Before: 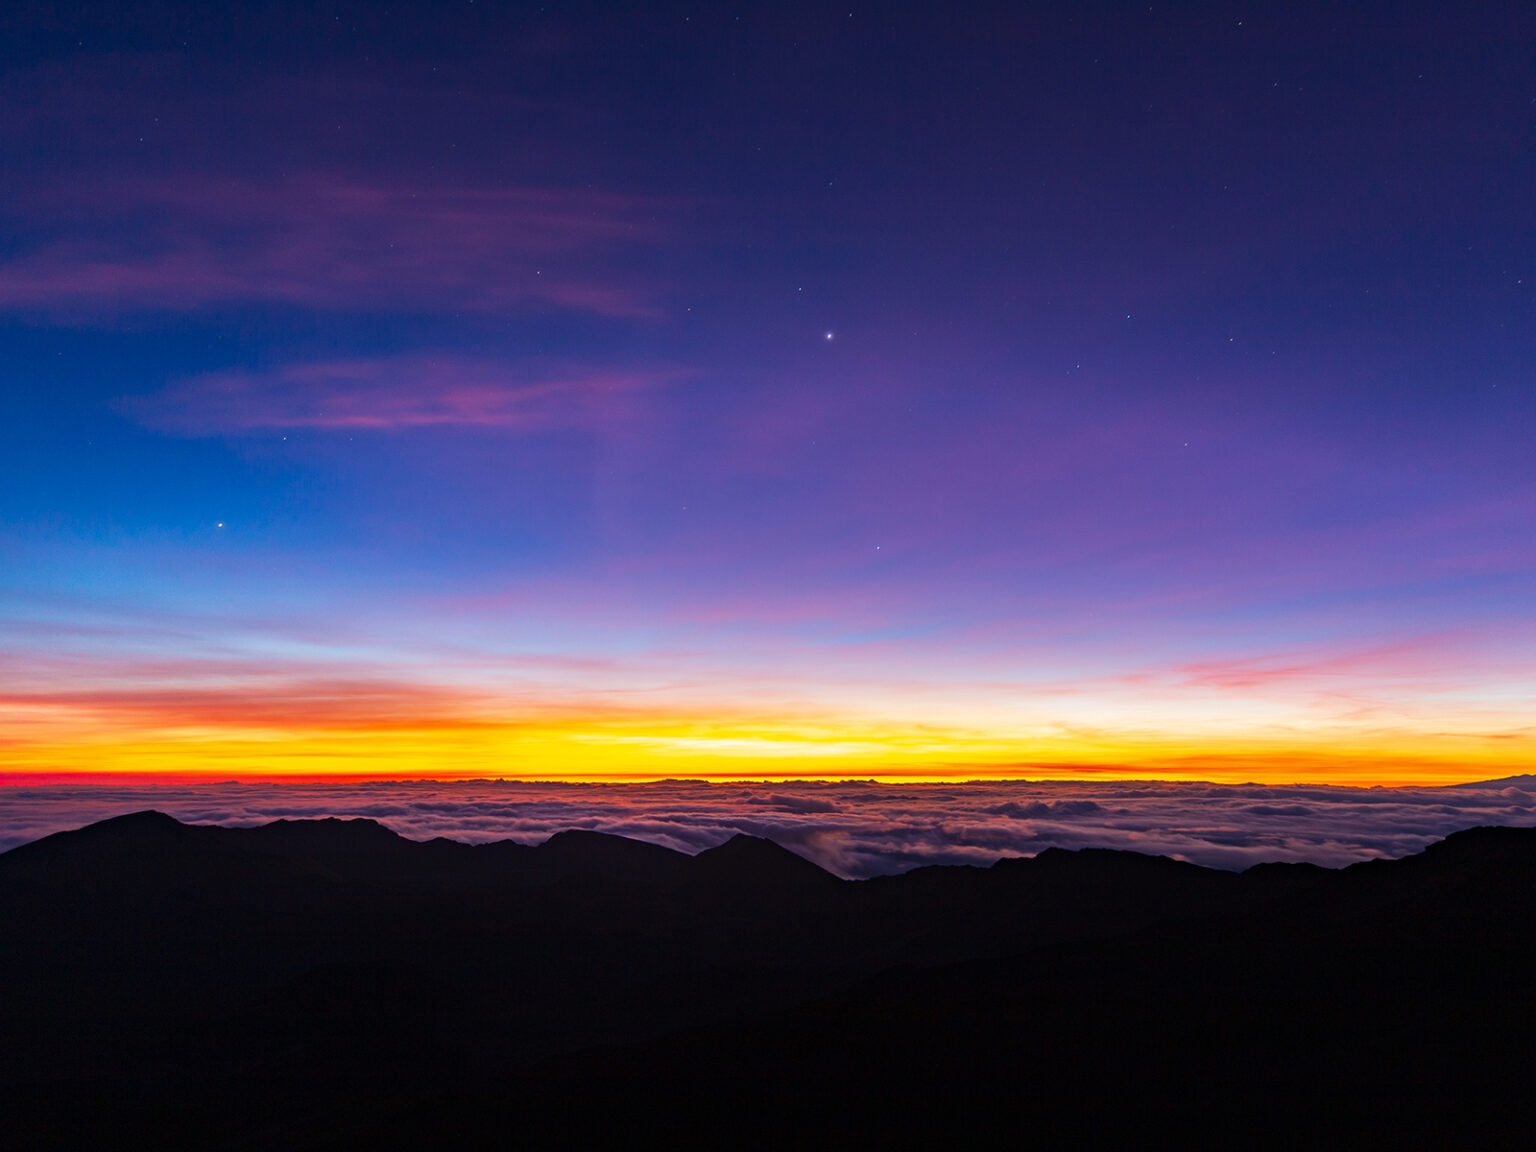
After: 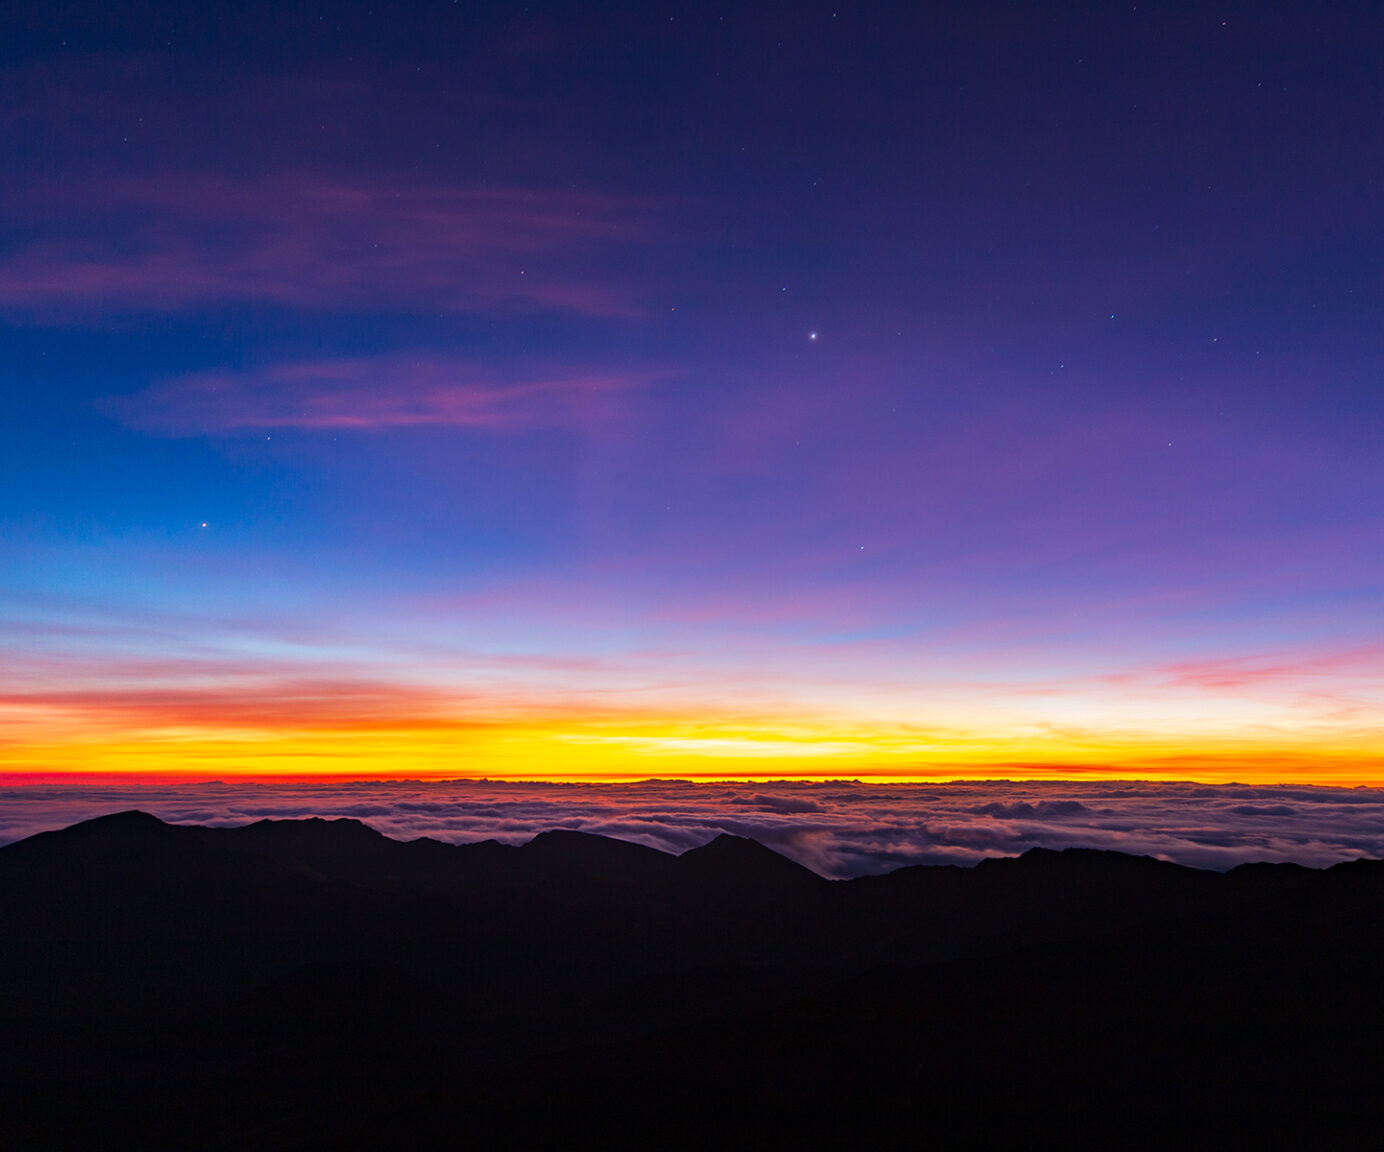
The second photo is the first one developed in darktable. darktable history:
tone equalizer: on, module defaults
crop and rotate: left 1.088%, right 8.807%
